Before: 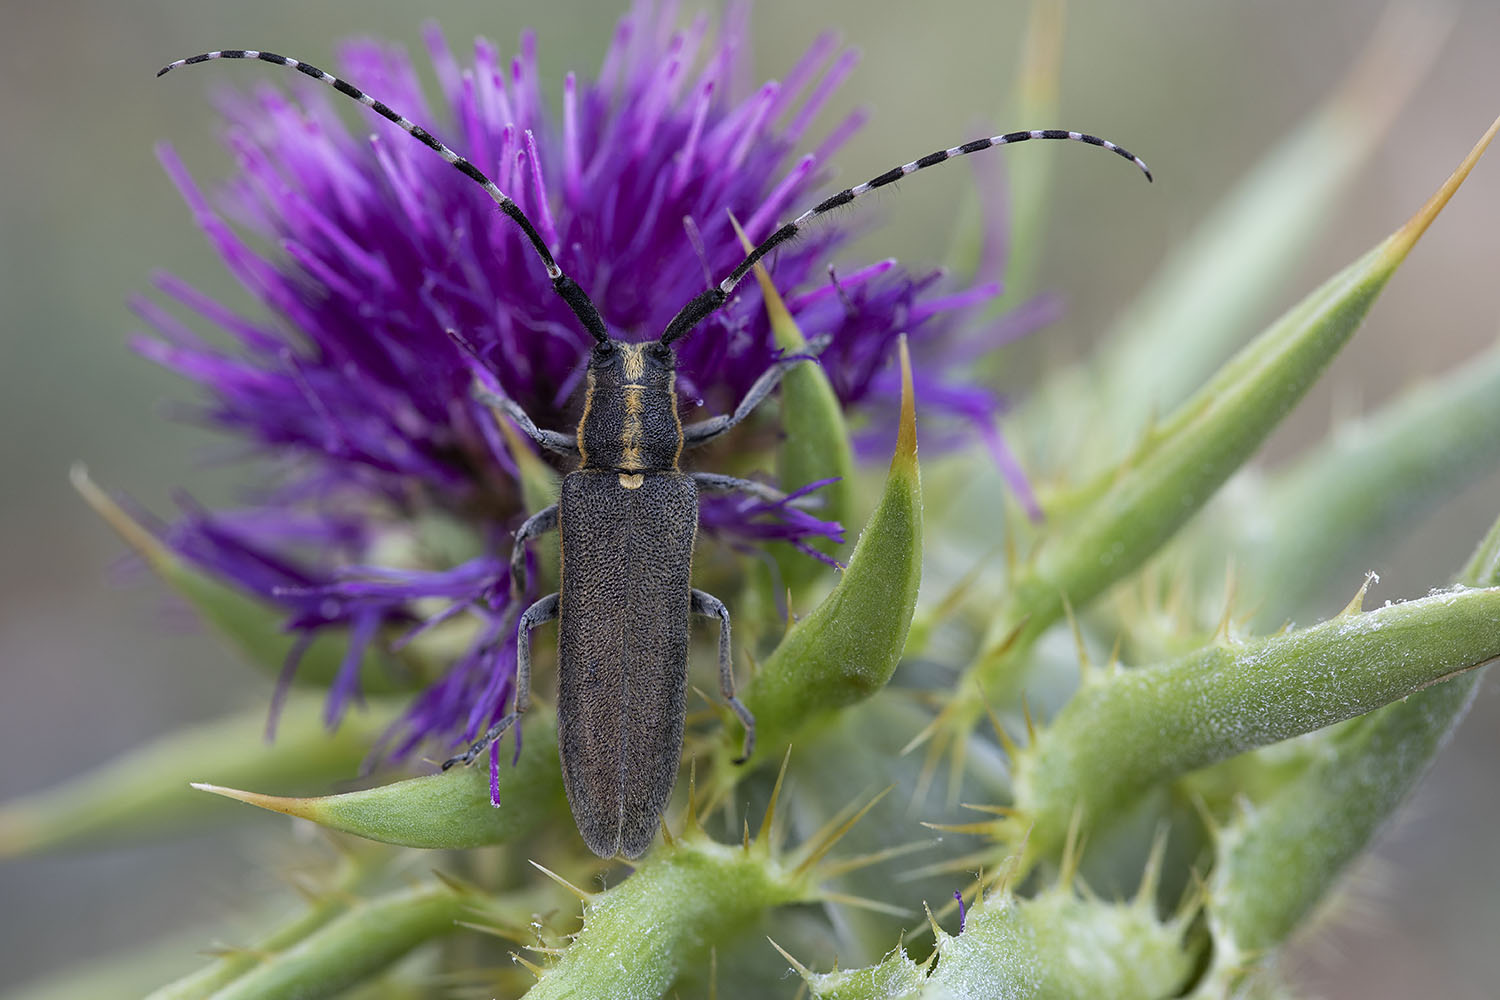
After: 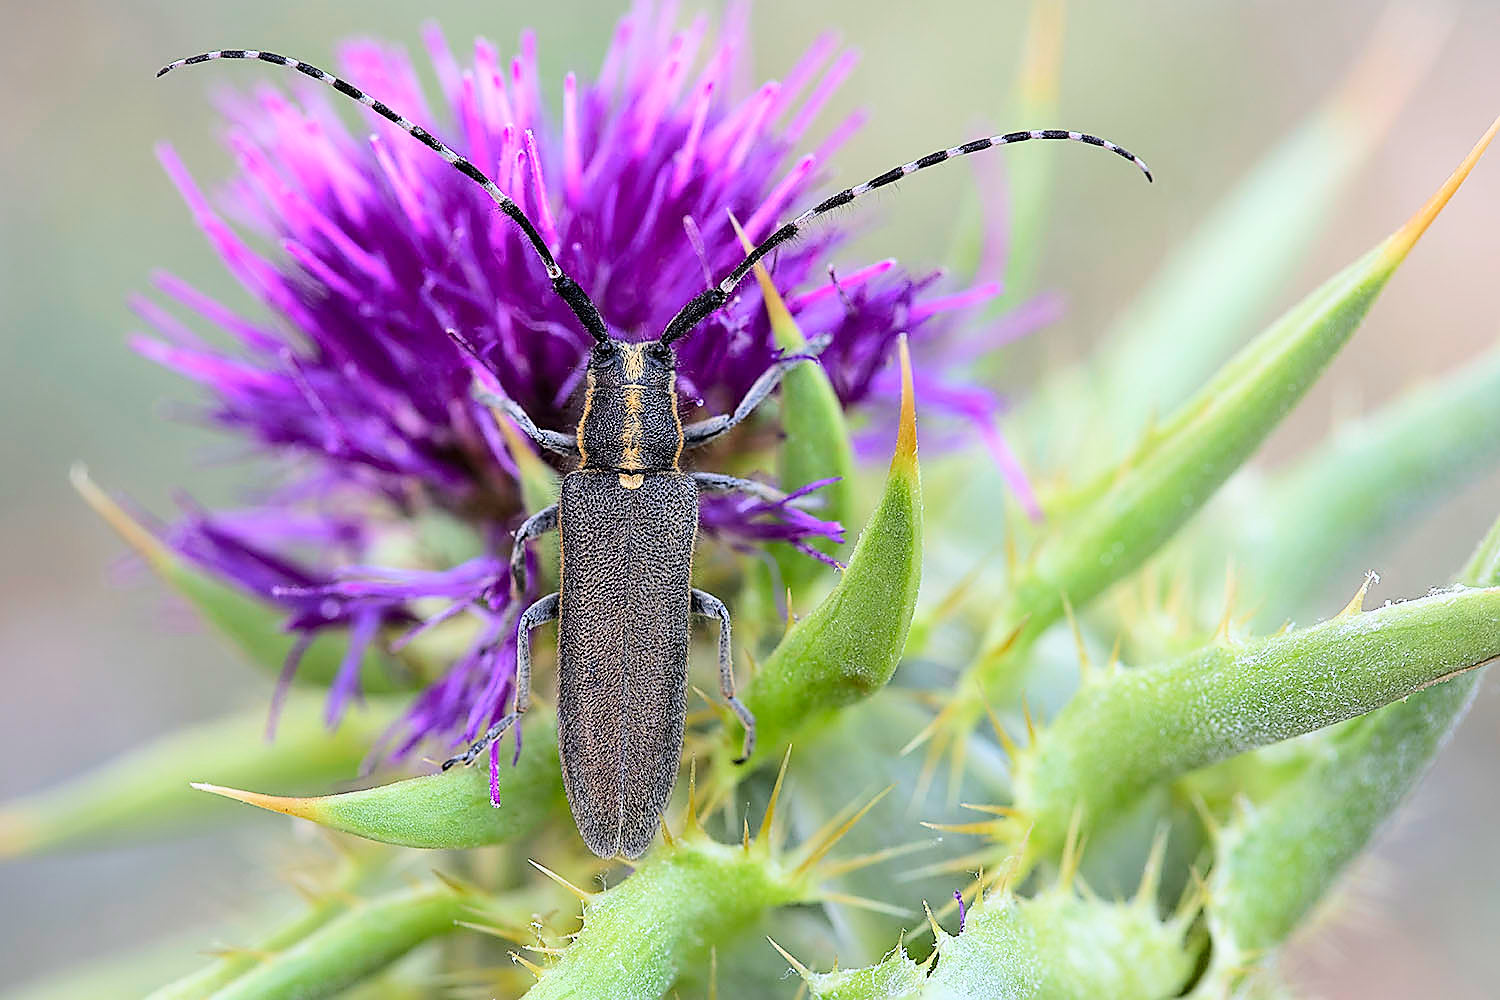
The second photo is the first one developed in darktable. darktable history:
sharpen: radius 1.4, amount 1.25, threshold 0.7
base curve: curves: ch0 [(0, 0) (0.025, 0.046) (0.112, 0.277) (0.467, 0.74) (0.814, 0.929) (1, 0.942)]
